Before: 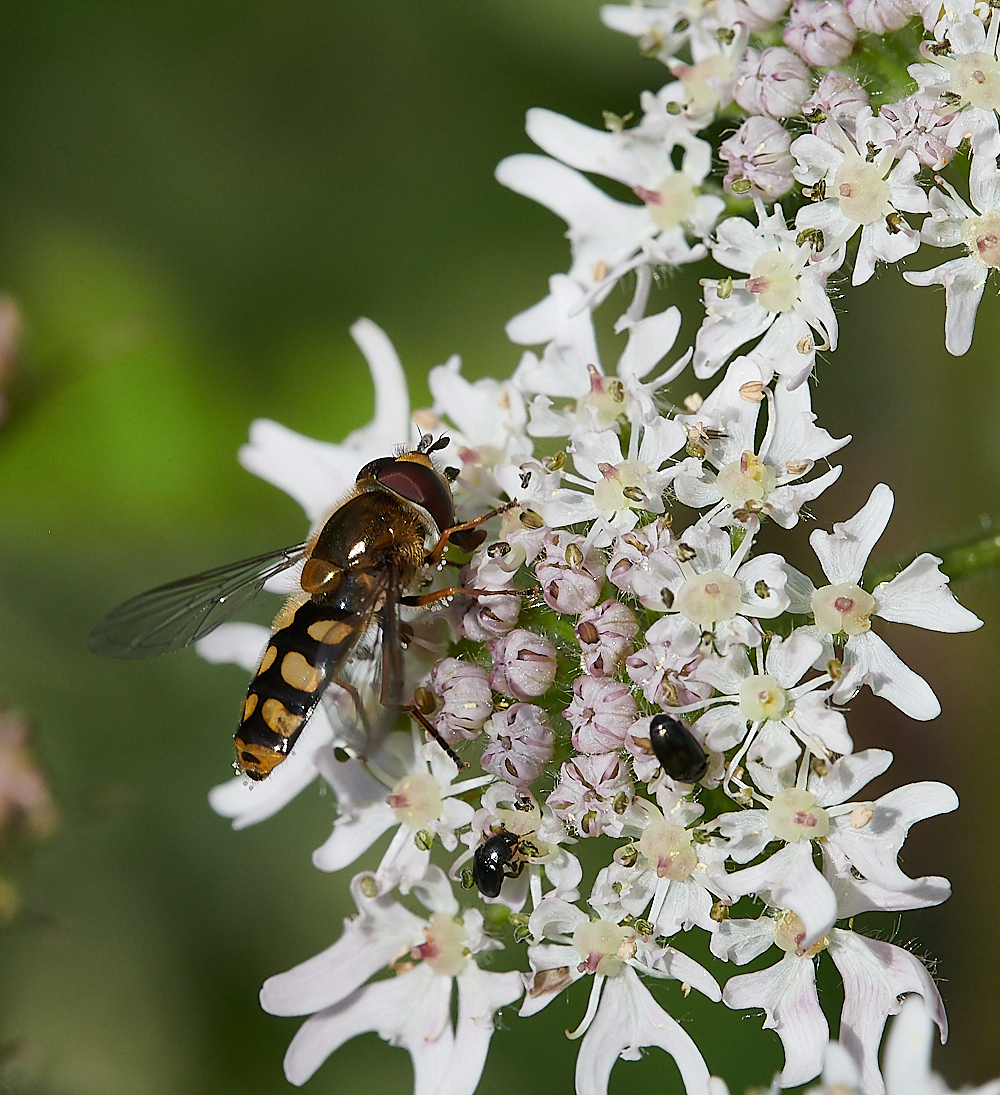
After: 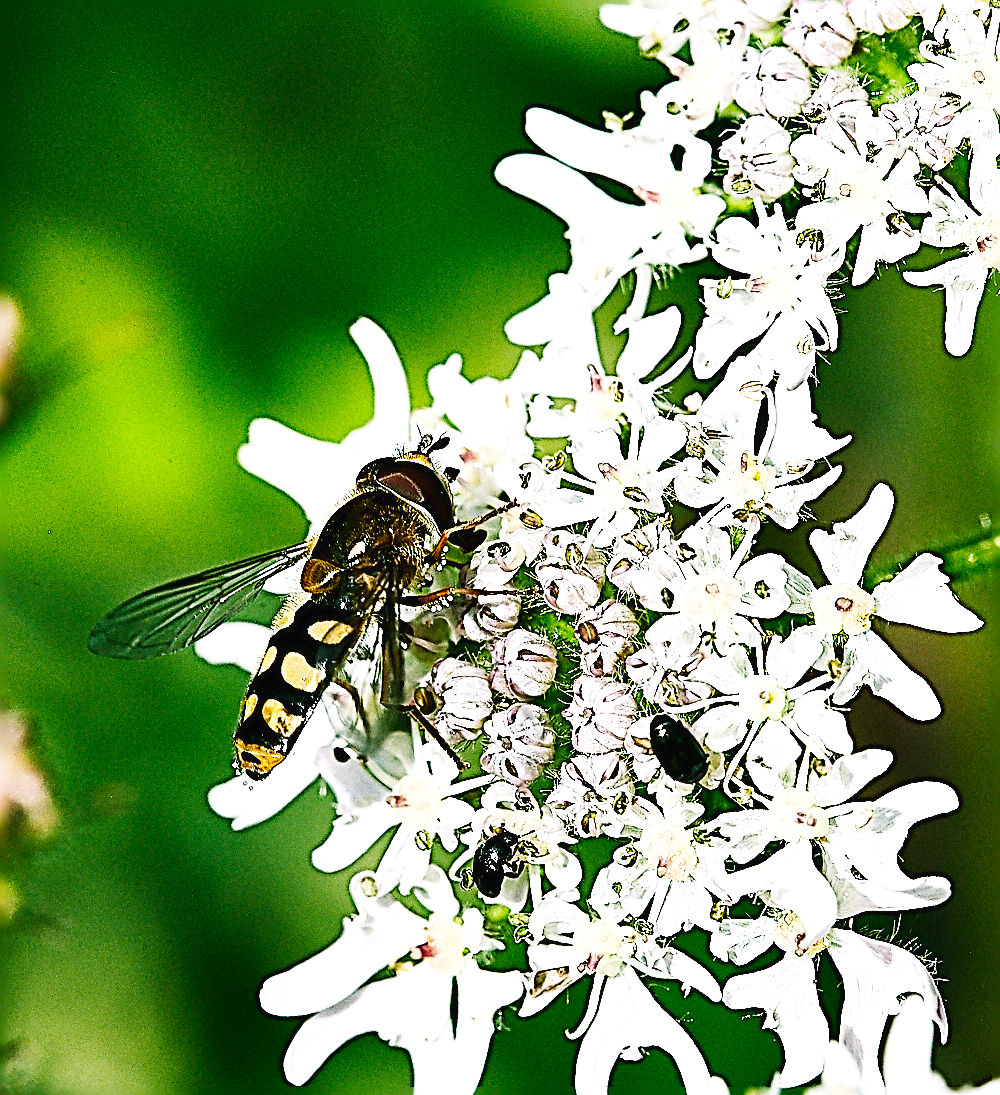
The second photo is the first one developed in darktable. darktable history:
tone equalizer: -8 EV -0.769 EV, -7 EV -0.69 EV, -6 EV -0.615 EV, -5 EV -0.363 EV, -3 EV 0.382 EV, -2 EV 0.6 EV, -1 EV 0.694 EV, +0 EV 0.728 EV, edges refinement/feathering 500, mask exposure compensation -1.57 EV, preserve details no
sharpen: radius 3.19, amount 1.738
base curve: curves: ch0 [(0, 0.003) (0.001, 0.002) (0.006, 0.004) (0.02, 0.022) (0.048, 0.086) (0.094, 0.234) (0.162, 0.431) (0.258, 0.629) (0.385, 0.8) (0.548, 0.918) (0.751, 0.988) (1, 1)], preserve colors none
color balance rgb: shadows lift › chroma 11.562%, shadows lift › hue 132.46°, perceptual saturation grading › global saturation 9.718%
